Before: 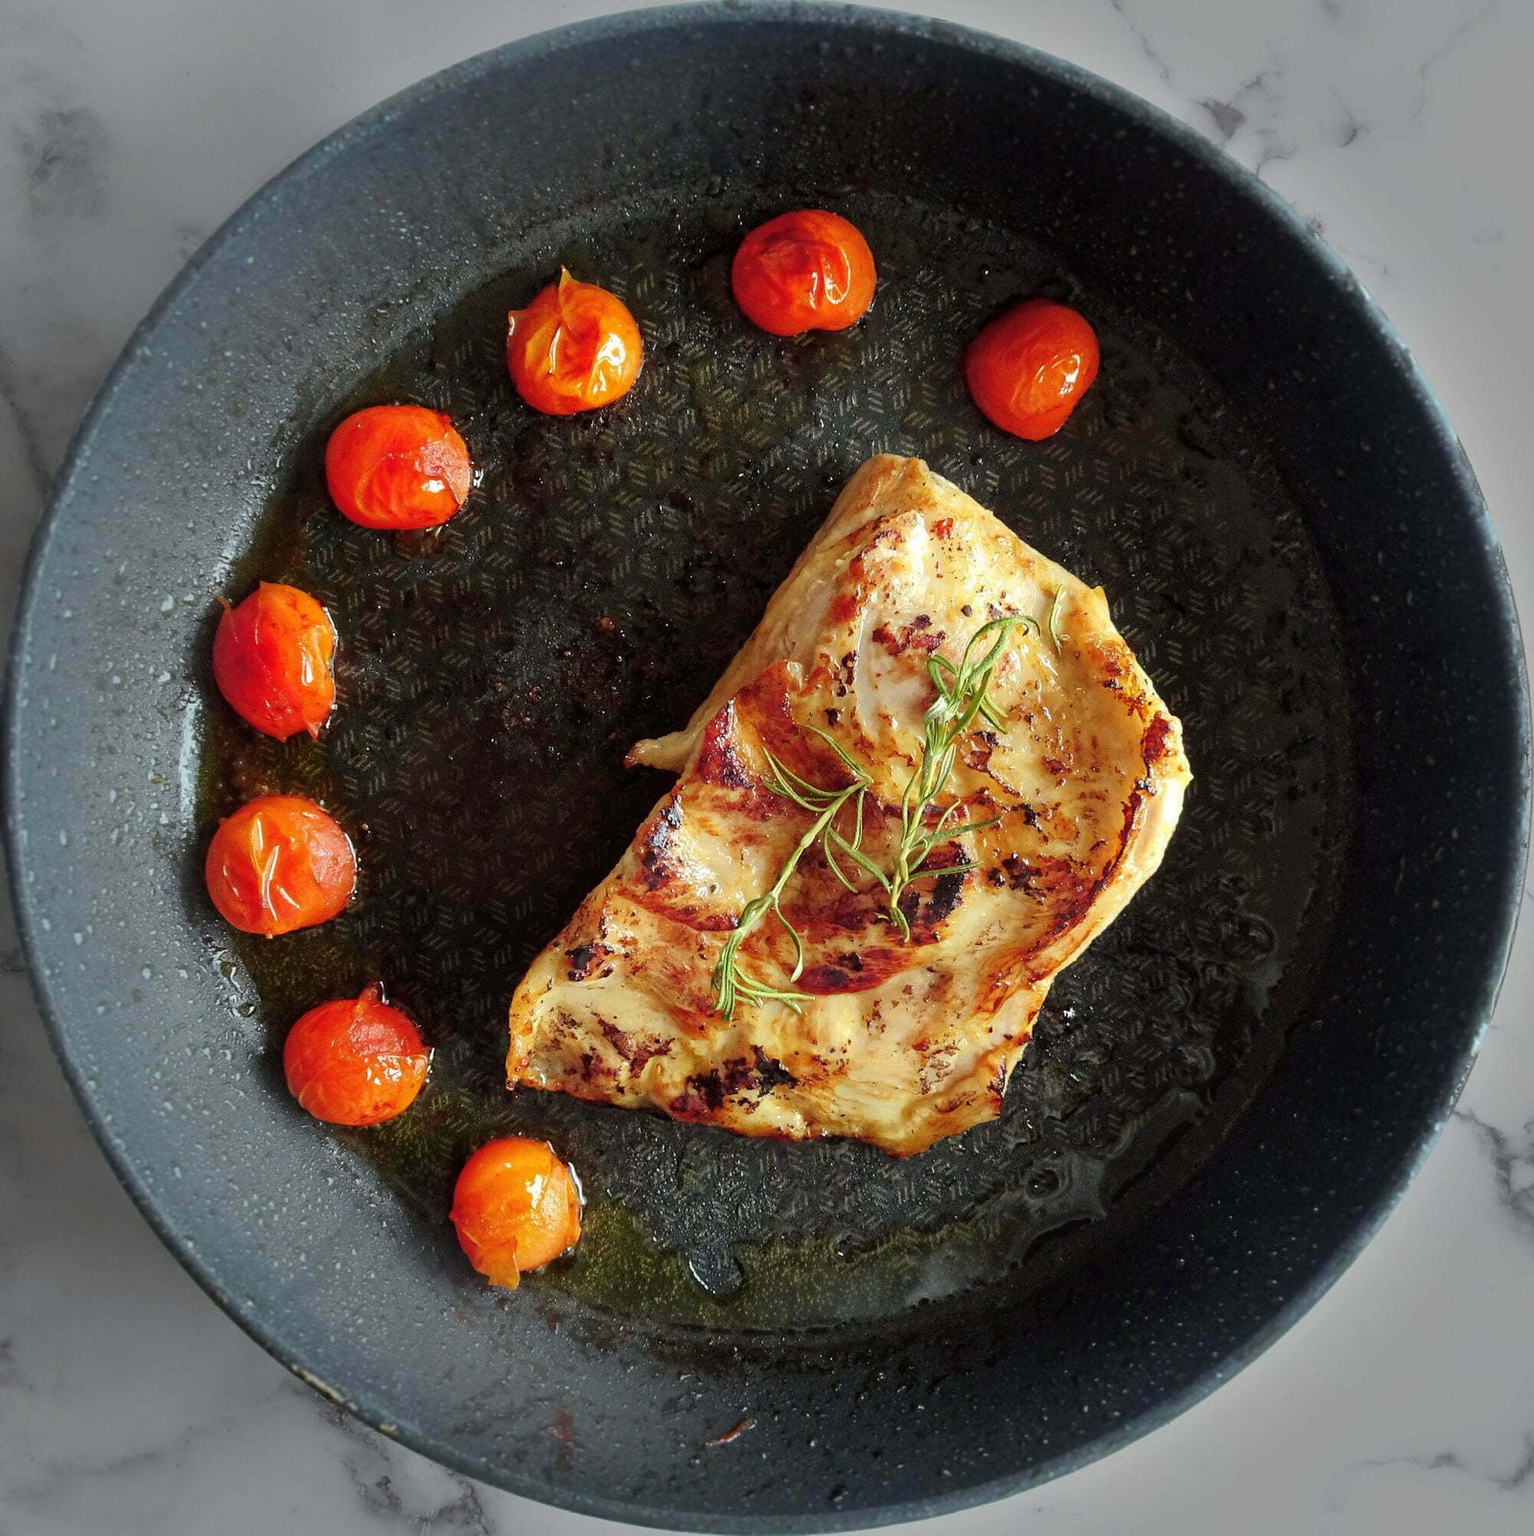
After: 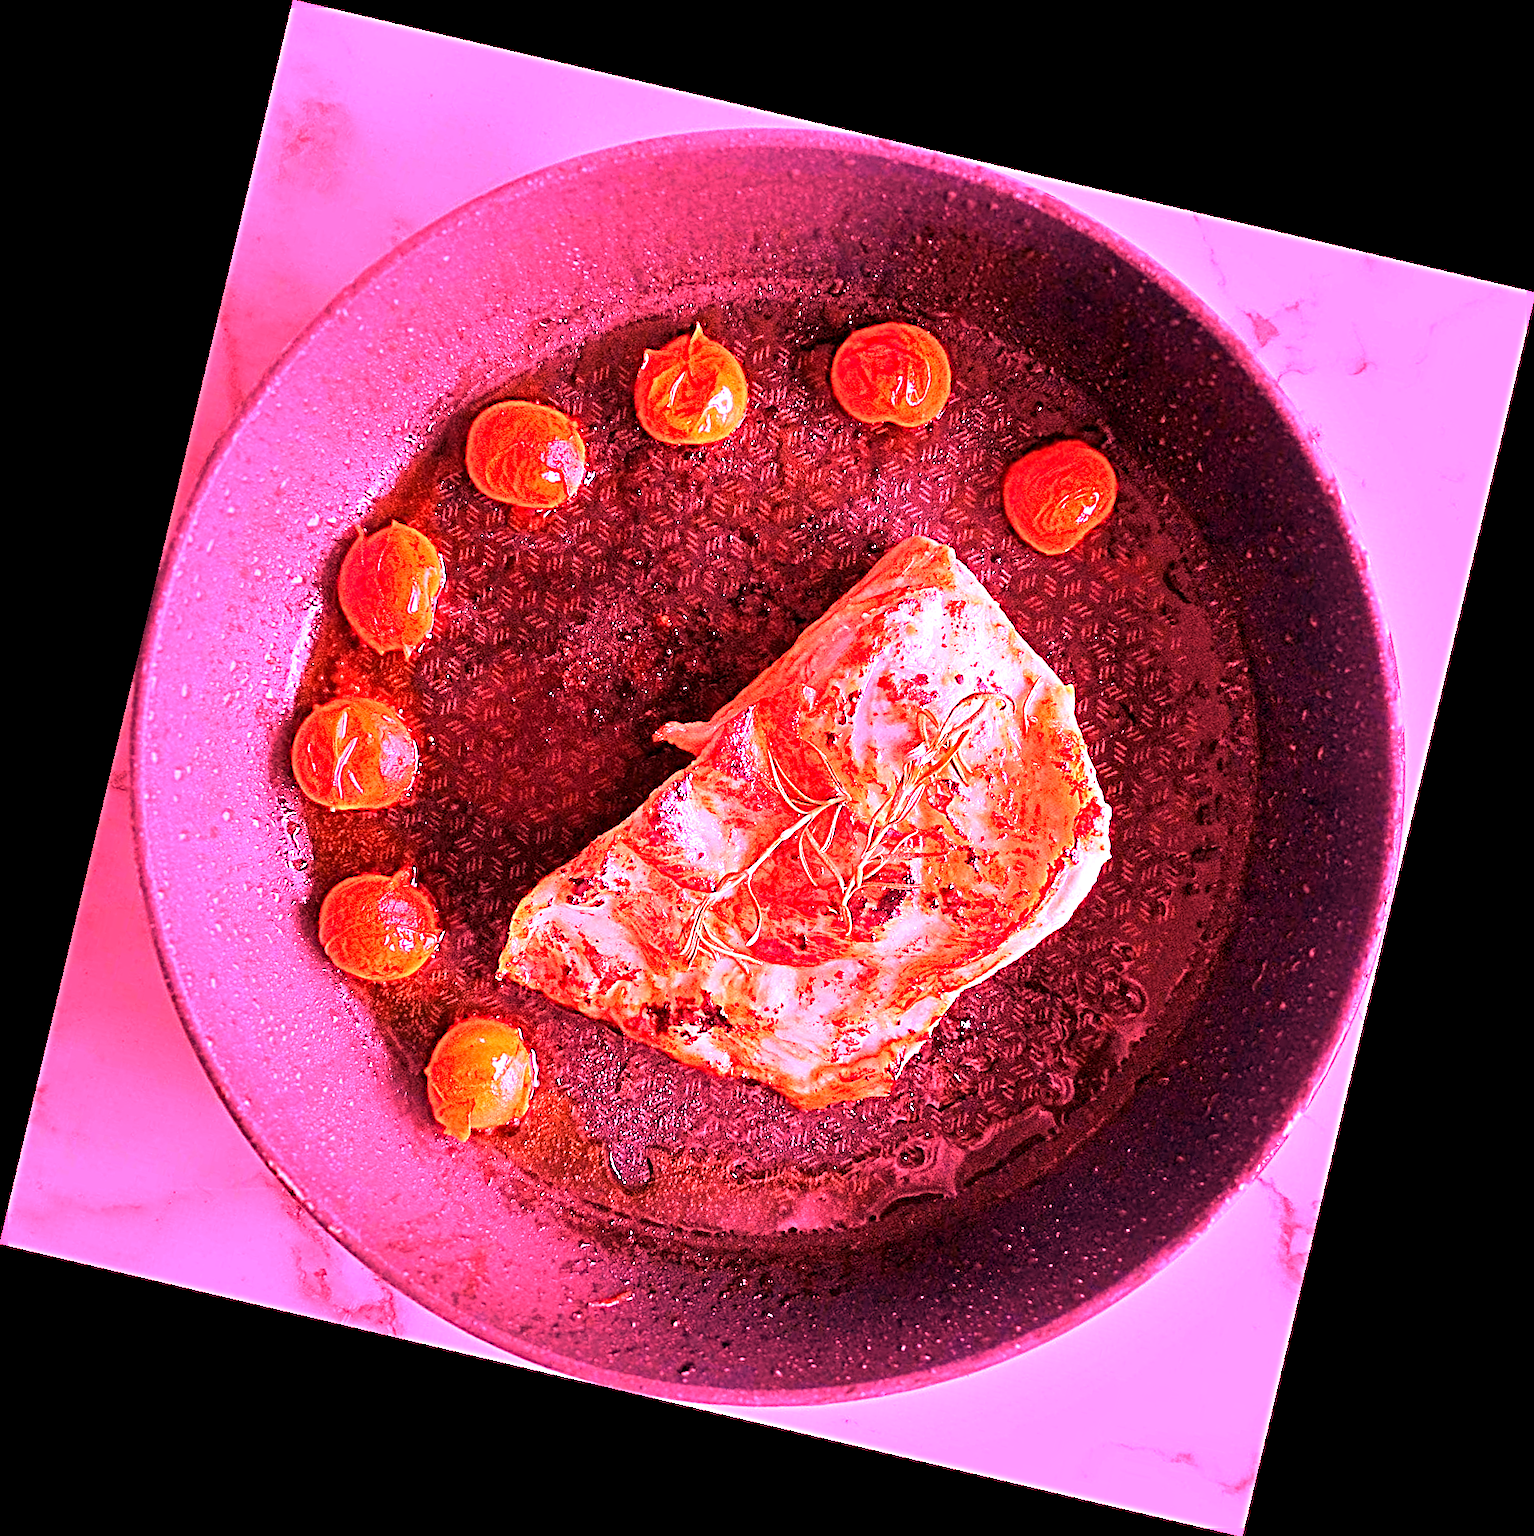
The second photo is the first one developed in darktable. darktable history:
exposure: black level correction 0.002, compensate highlight preservation false
rotate and perspective: rotation 13.27°, automatic cropping off
white balance: red 4.26, blue 1.802
sharpen: radius 4
